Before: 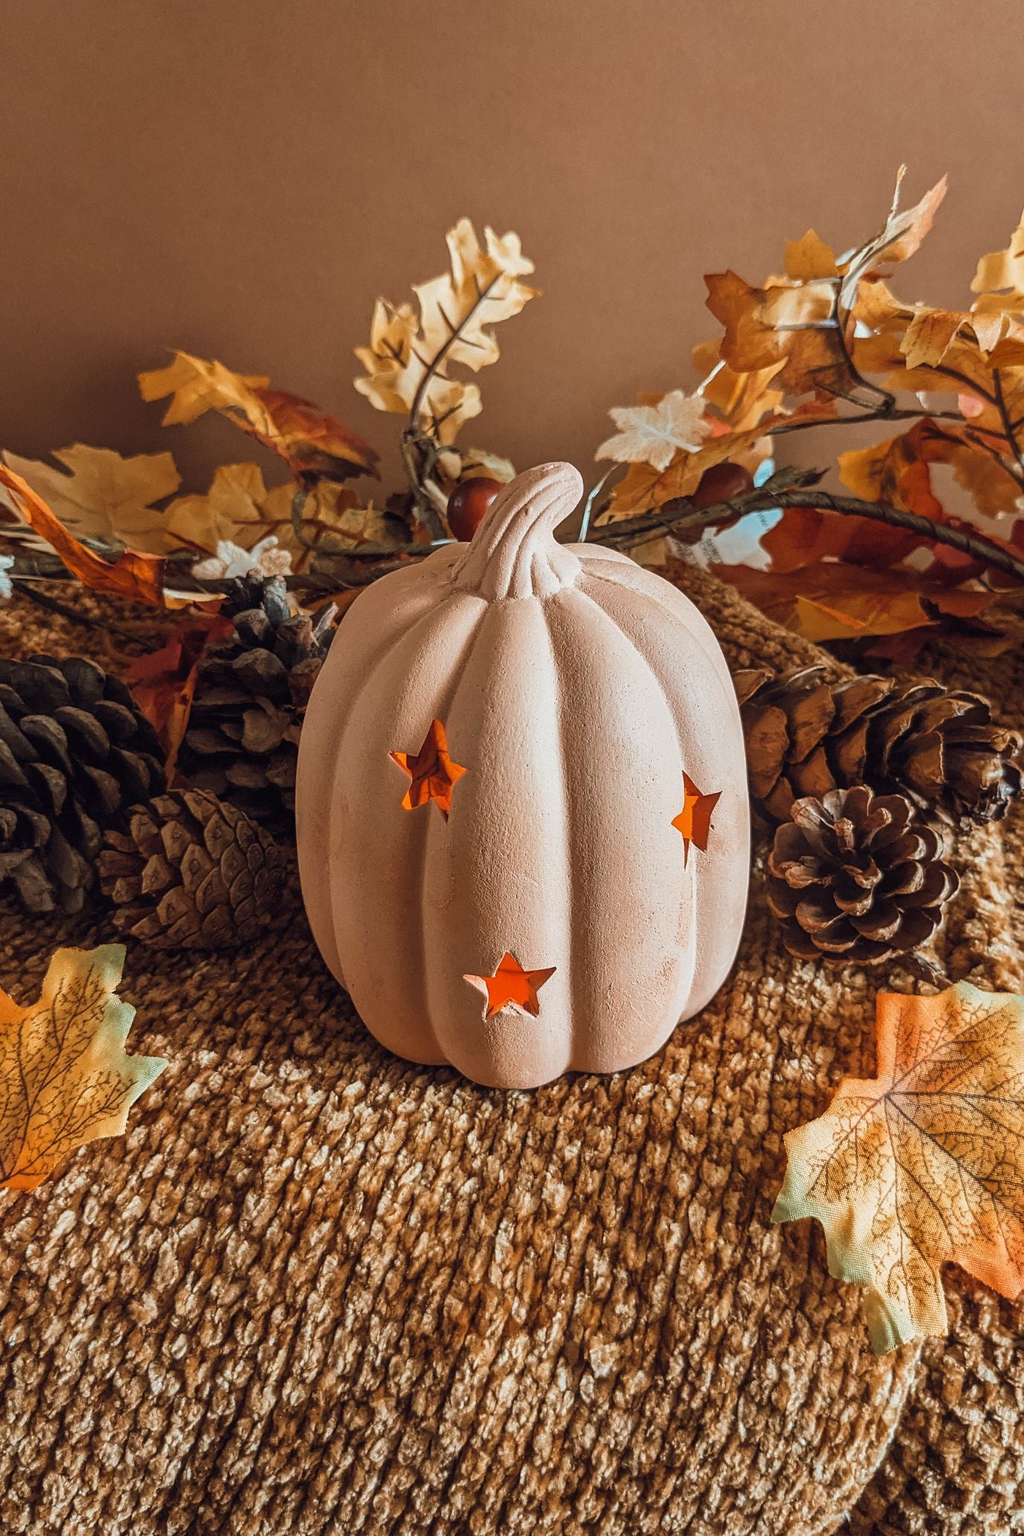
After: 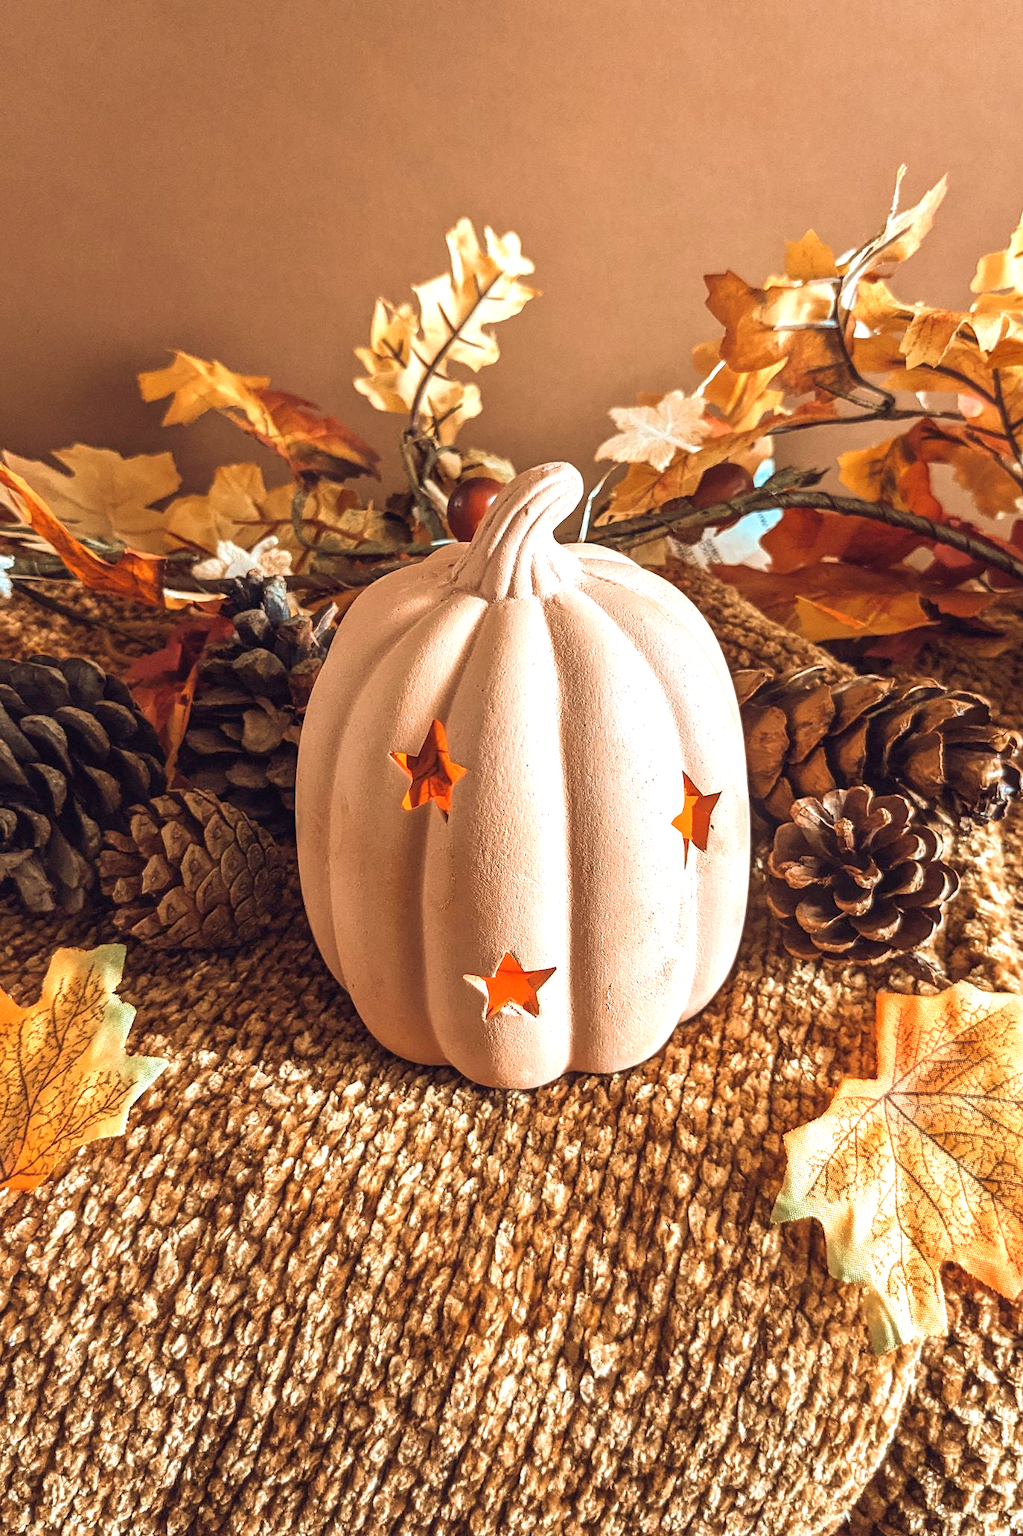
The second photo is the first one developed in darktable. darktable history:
velvia: on, module defaults
exposure: black level correction 0, exposure 0.9 EV, compensate exposure bias true, compensate highlight preservation false
